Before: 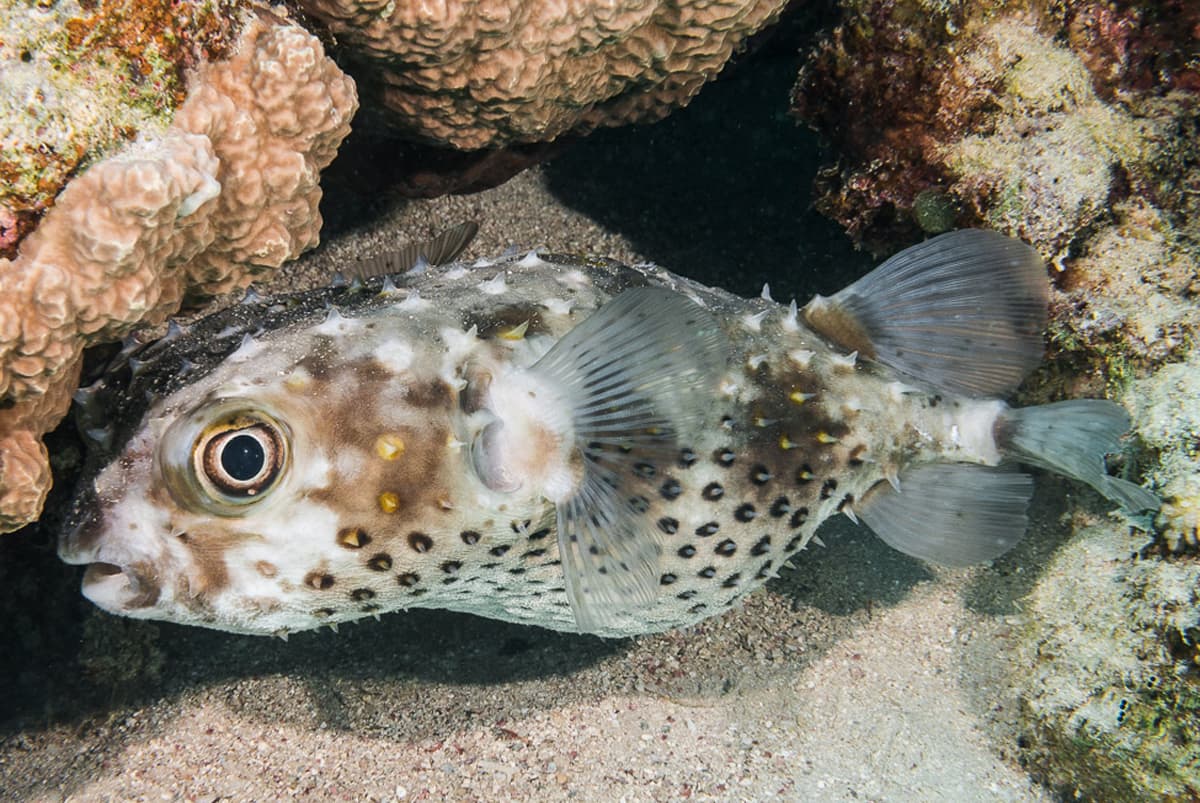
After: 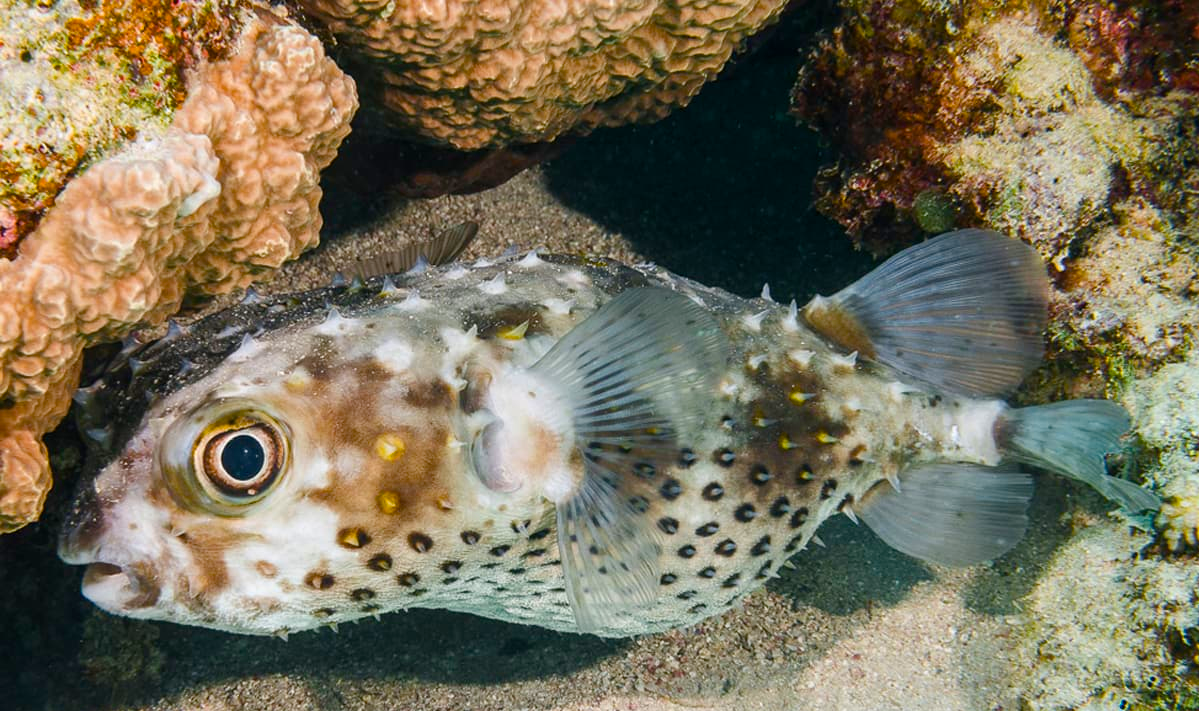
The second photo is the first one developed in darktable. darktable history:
color balance rgb: linear chroma grading › global chroma 22.581%, perceptual saturation grading › global saturation 20%, perceptual saturation grading › highlights -24.814%, perceptual saturation grading › shadows 25.897%, global vibrance 20%
crop and rotate: top 0%, bottom 11.364%
